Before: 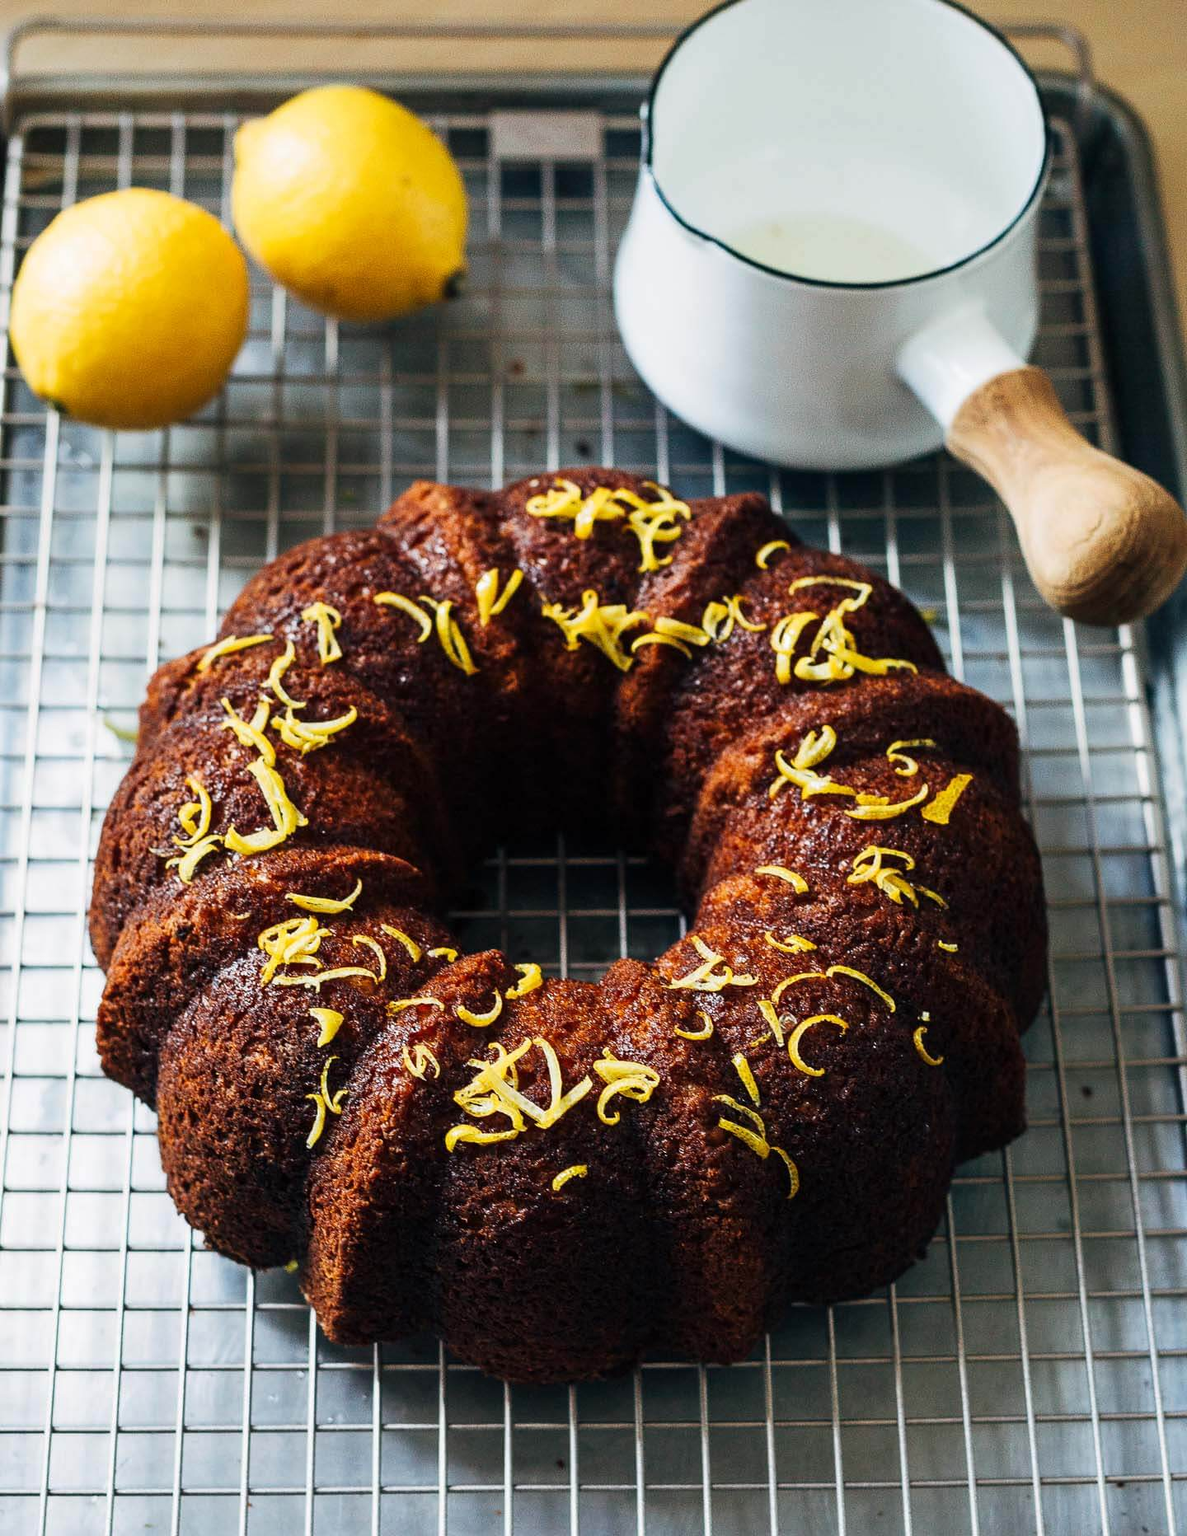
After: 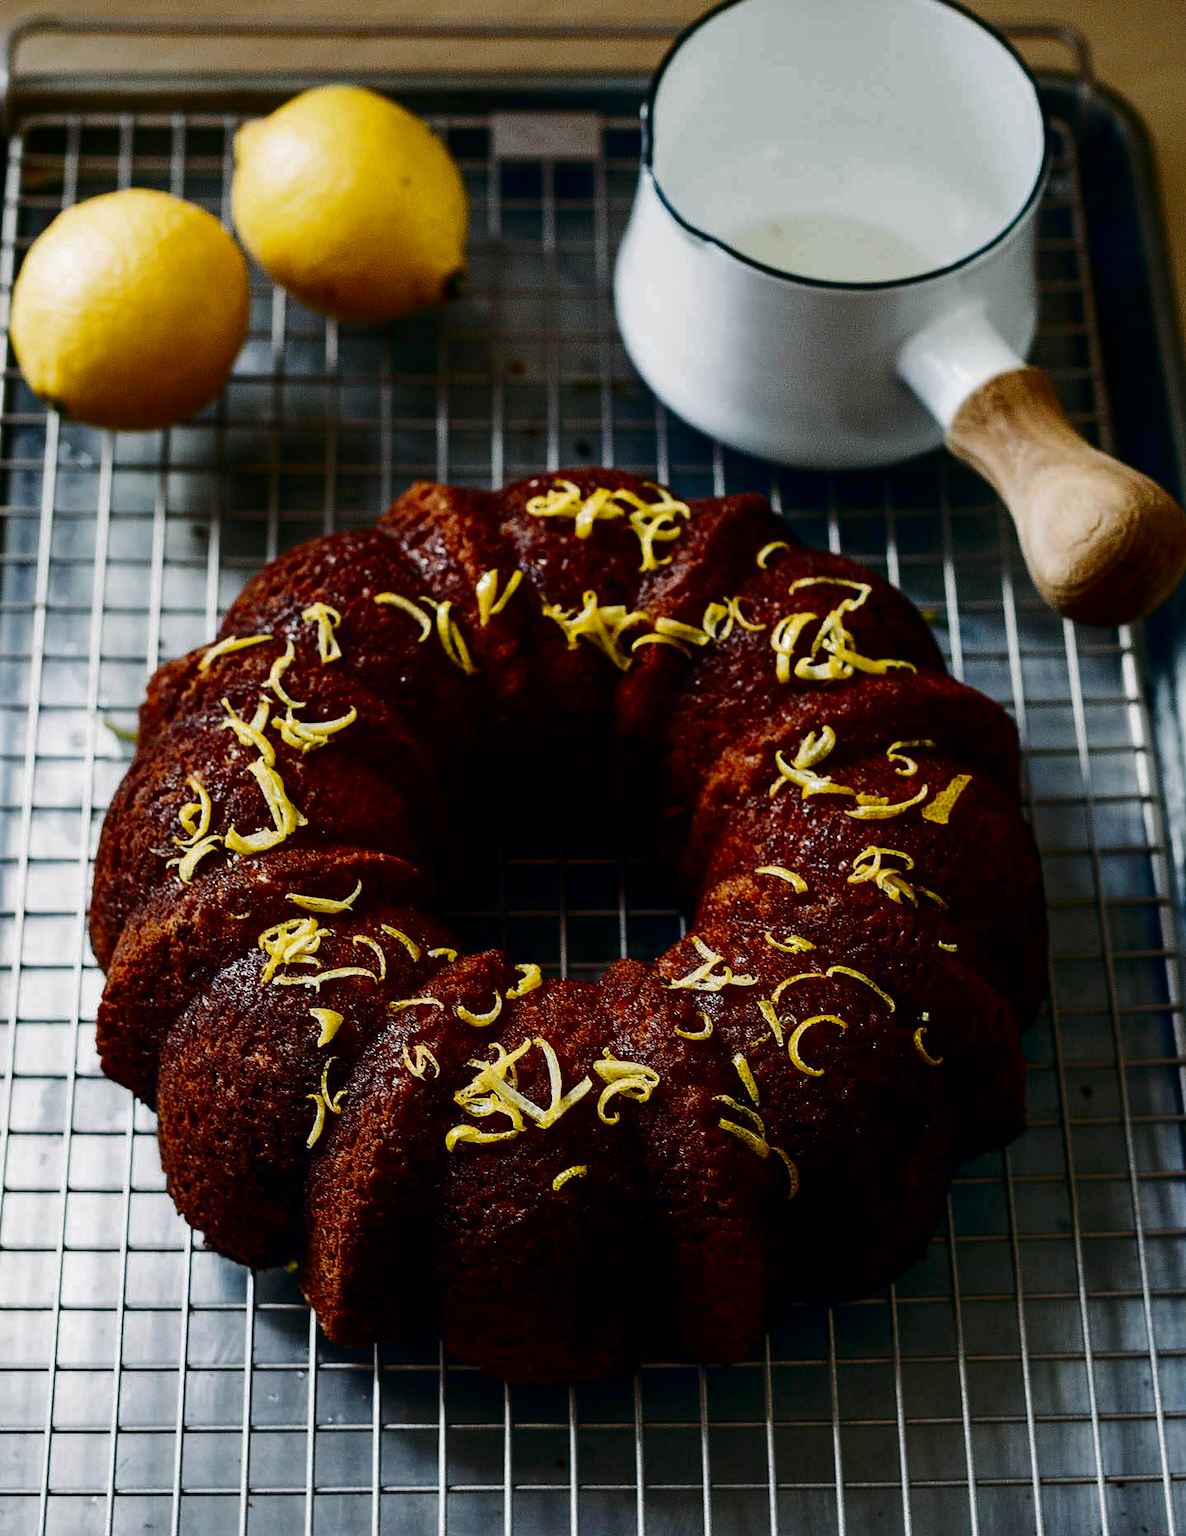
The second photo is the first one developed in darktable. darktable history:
contrast brightness saturation: brightness -0.526
